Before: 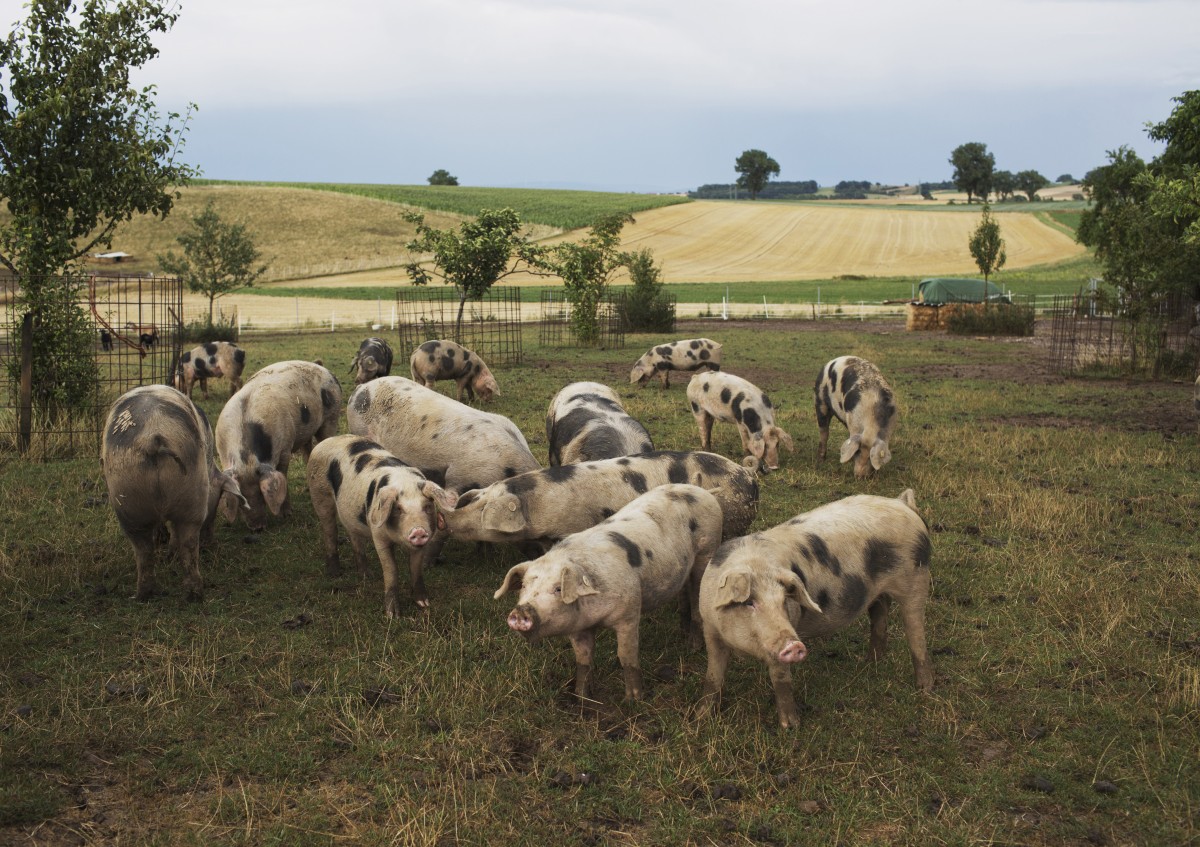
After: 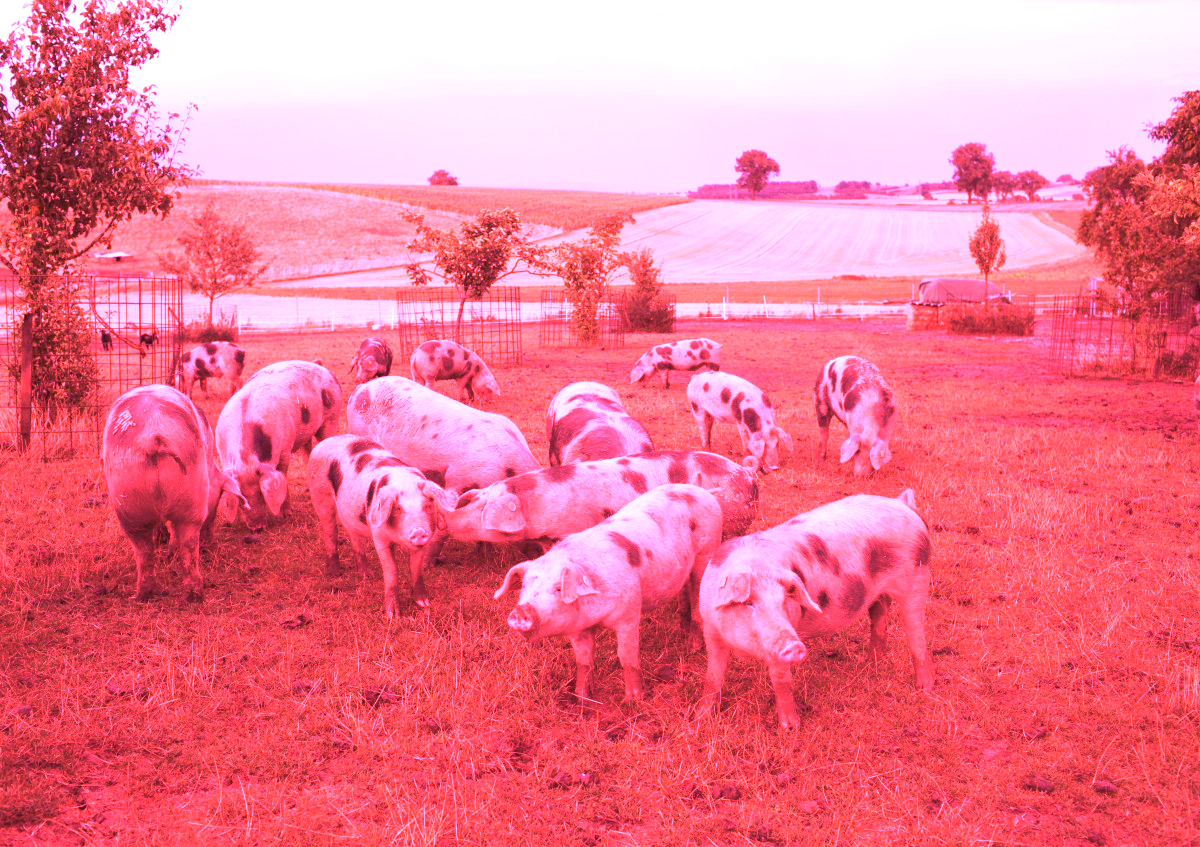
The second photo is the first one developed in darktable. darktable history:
color balance: mode lift, gamma, gain (sRGB), lift [0.997, 0.979, 1.021, 1.011], gamma [1, 1.084, 0.916, 0.998], gain [1, 0.87, 1.13, 1.101], contrast 4.55%, contrast fulcrum 38.24%, output saturation 104.09%
white balance: red 4.26, blue 1.802
